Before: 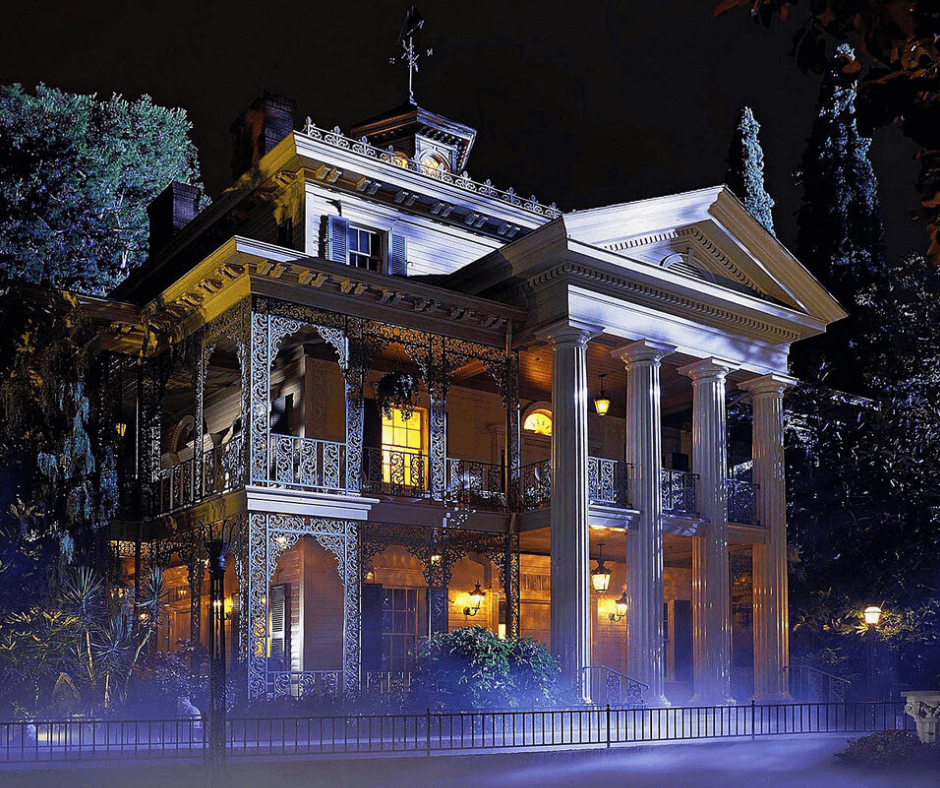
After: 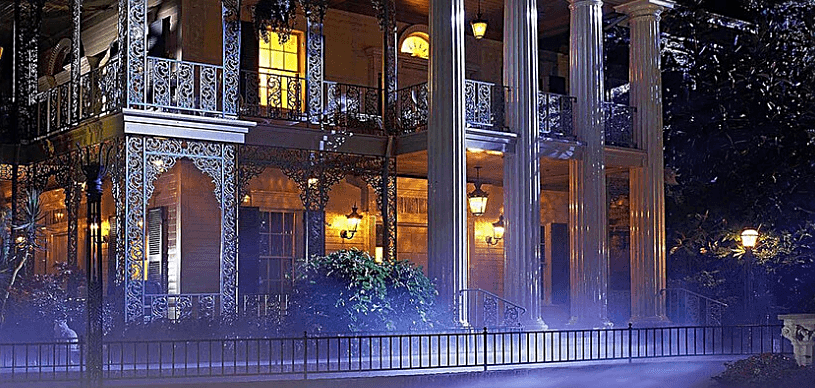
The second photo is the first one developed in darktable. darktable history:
sharpen: on, module defaults
crop and rotate: left 13.231%, top 47.955%, bottom 2.78%
